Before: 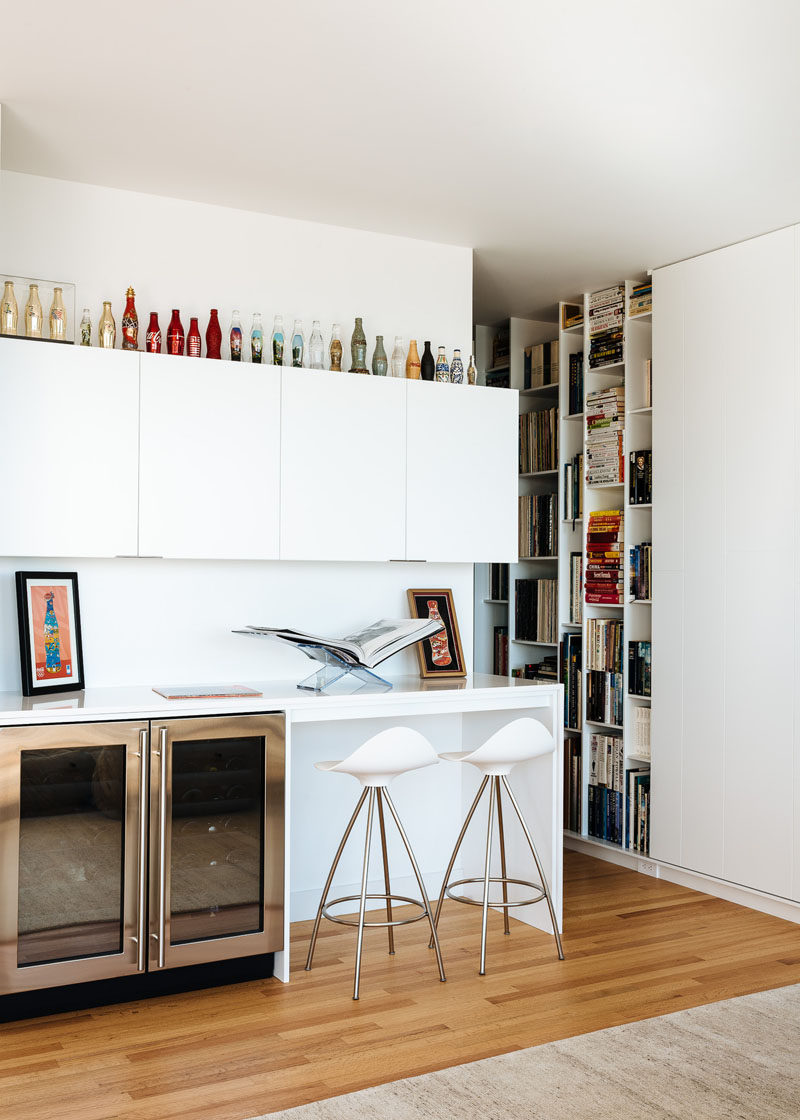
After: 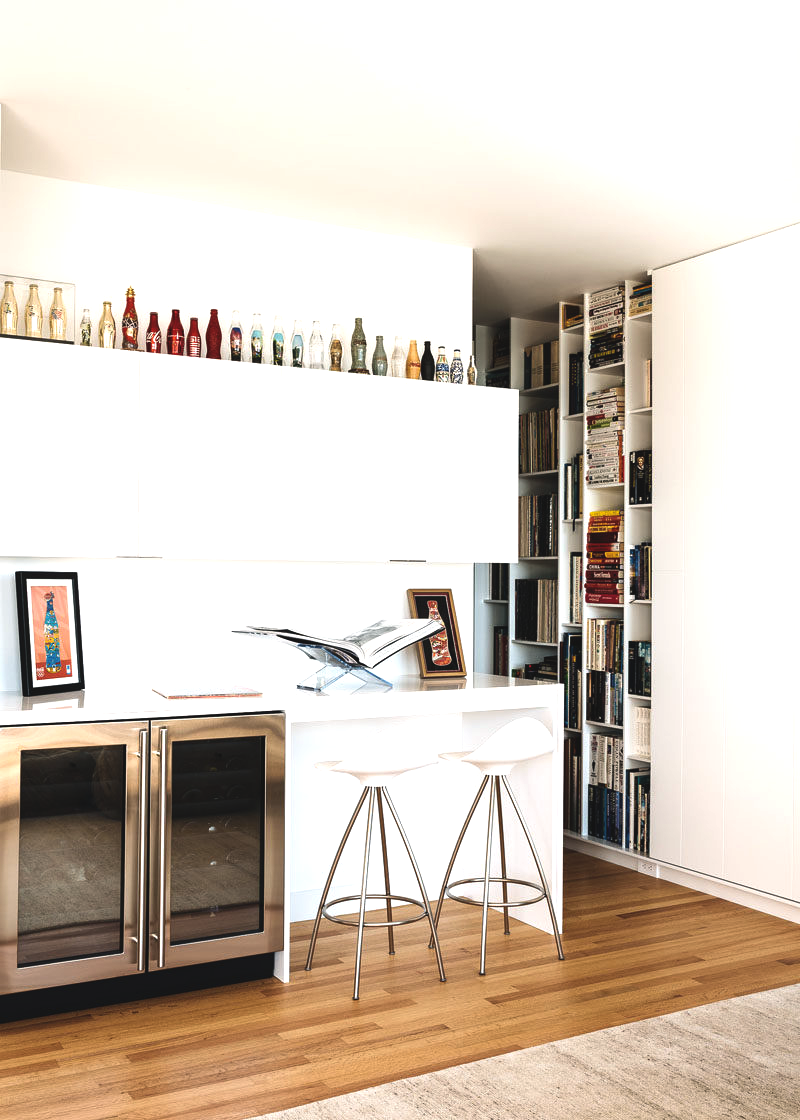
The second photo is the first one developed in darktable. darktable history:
exposure: black level correction -0.008, exposure 0.066 EV, compensate highlight preservation false
color balance rgb: highlights gain › chroma 1.343%, highlights gain › hue 56.01°, perceptual saturation grading › global saturation 0.657%, perceptual brilliance grading › global brilliance 15.323%, perceptual brilliance grading › shadows -35.078%
